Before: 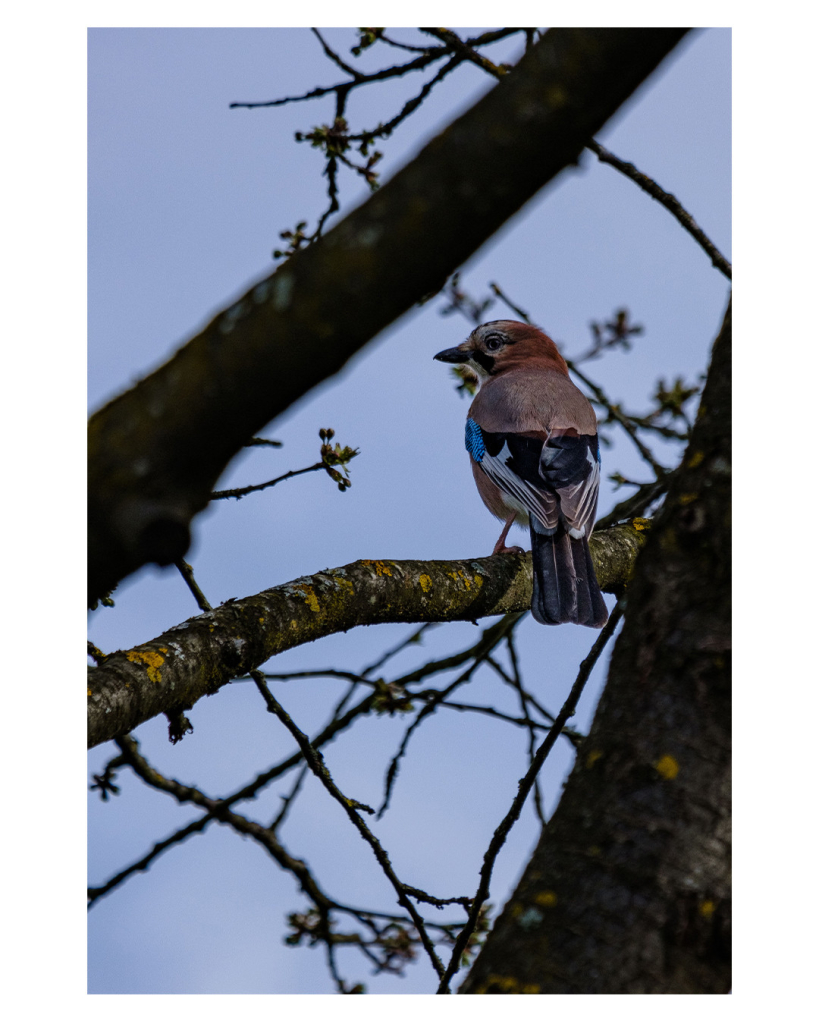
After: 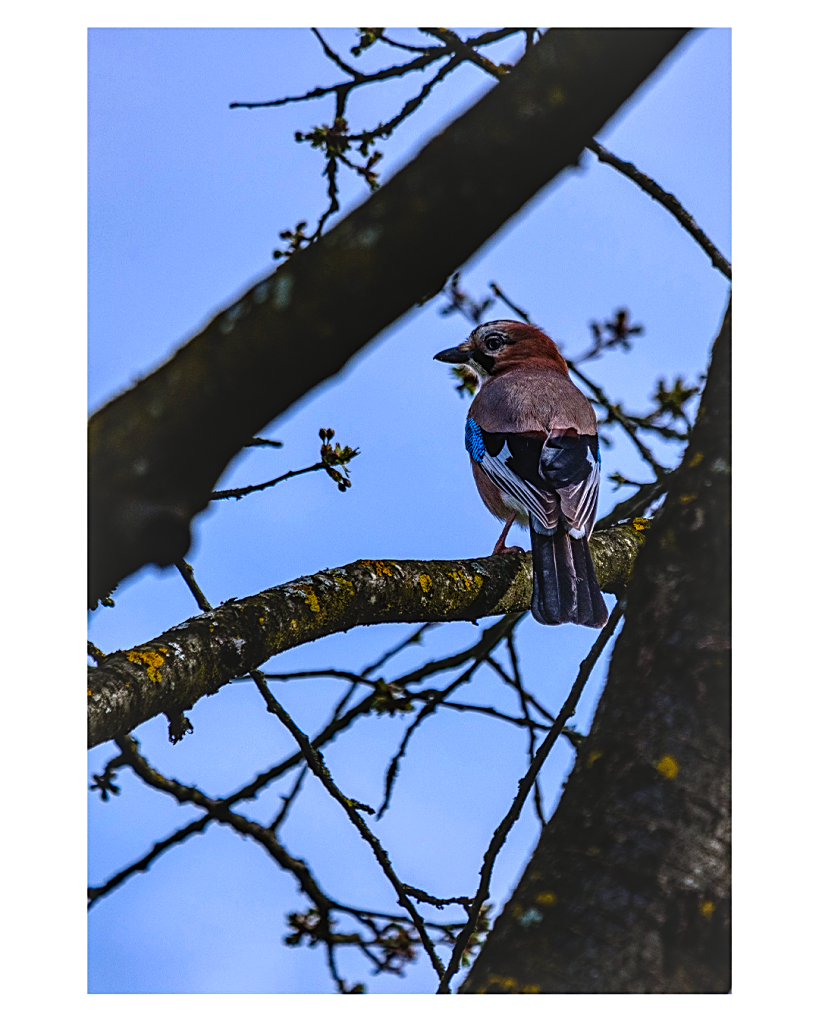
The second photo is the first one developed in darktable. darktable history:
sharpen: on, module defaults
local contrast: on, module defaults
color zones: curves: ch0 [(0, 0.425) (0.143, 0.422) (0.286, 0.42) (0.429, 0.419) (0.571, 0.419) (0.714, 0.42) (0.857, 0.422) (1, 0.425)]; ch1 [(0, 0.666) (0.143, 0.669) (0.286, 0.671) (0.429, 0.67) (0.571, 0.67) (0.714, 0.67) (0.857, 0.67) (1, 0.666)]
tone equalizer: -8 EV -0.78 EV, -7 EV -0.683 EV, -6 EV -0.639 EV, -5 EV -0.415 EV, -3 EV 0.39 EV, -2 EV 0.6 EV, -1 EV 0.695 EV, +0 EV 0.753 EV, edges refinement/feathering 500, mask exposure compensation -1.57 EV, preserve details no
color calibration: illuminant as shot in camera, x 0.358, y 0.373, temperature 4628.91 K, gamut compression 0.988
